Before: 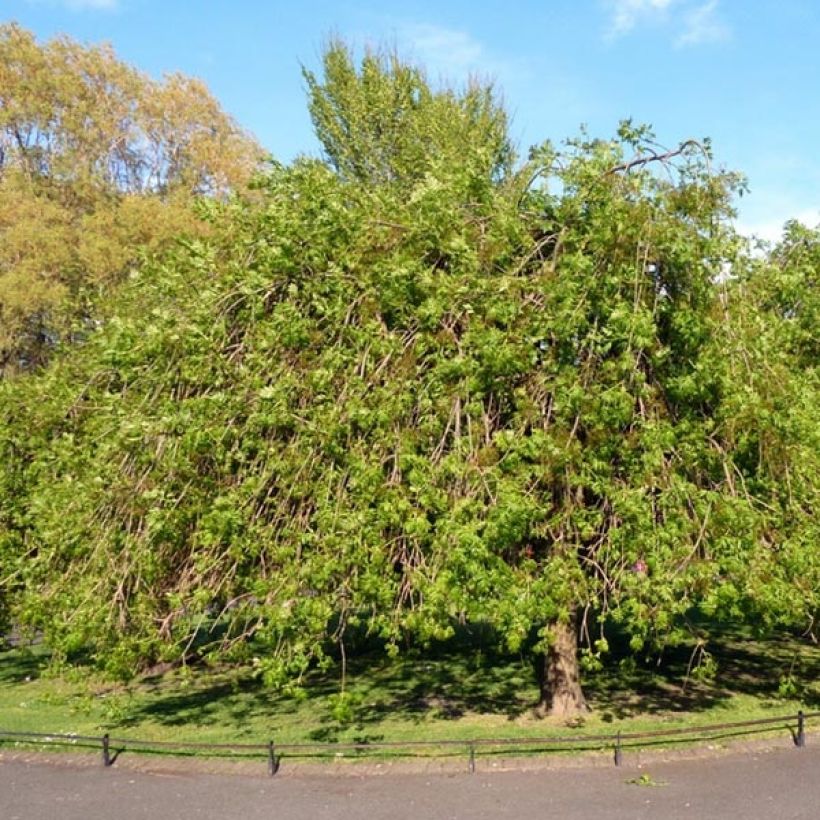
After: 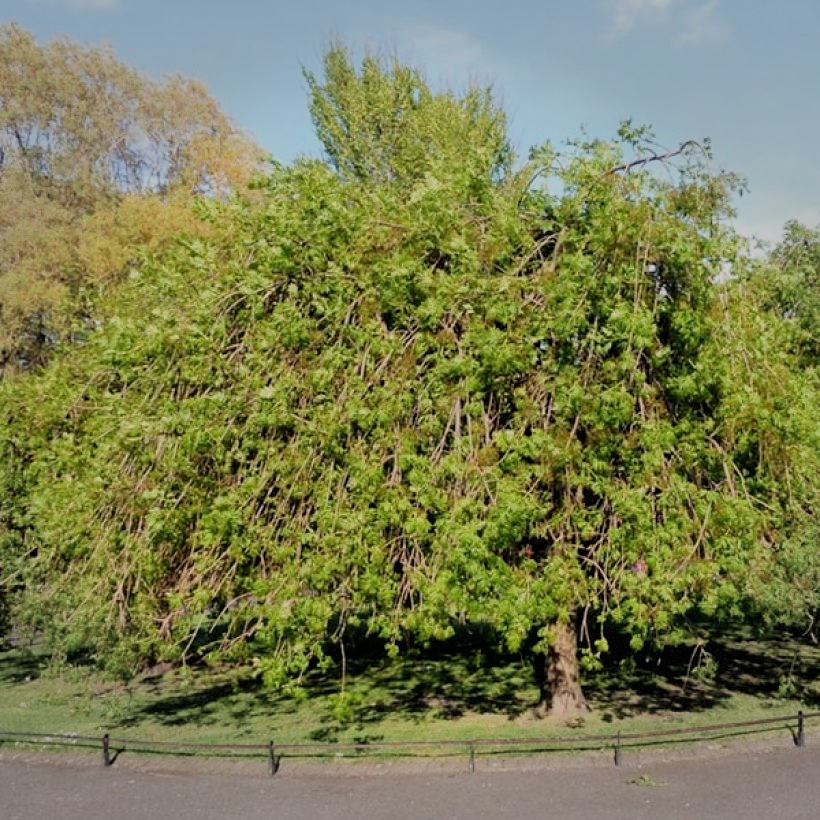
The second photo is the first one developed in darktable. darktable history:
vignetting: fall-off start 91%, fall-off radius 39.39%, brightness -0.182, saturation -0.3, width/height ratio 1.219, shape 1.3, dithering 8-bit output, unbound false
filmic rgb: black relative exposure -7.15 EV, white relative exposure 5.36 EV, hardness 3.02
